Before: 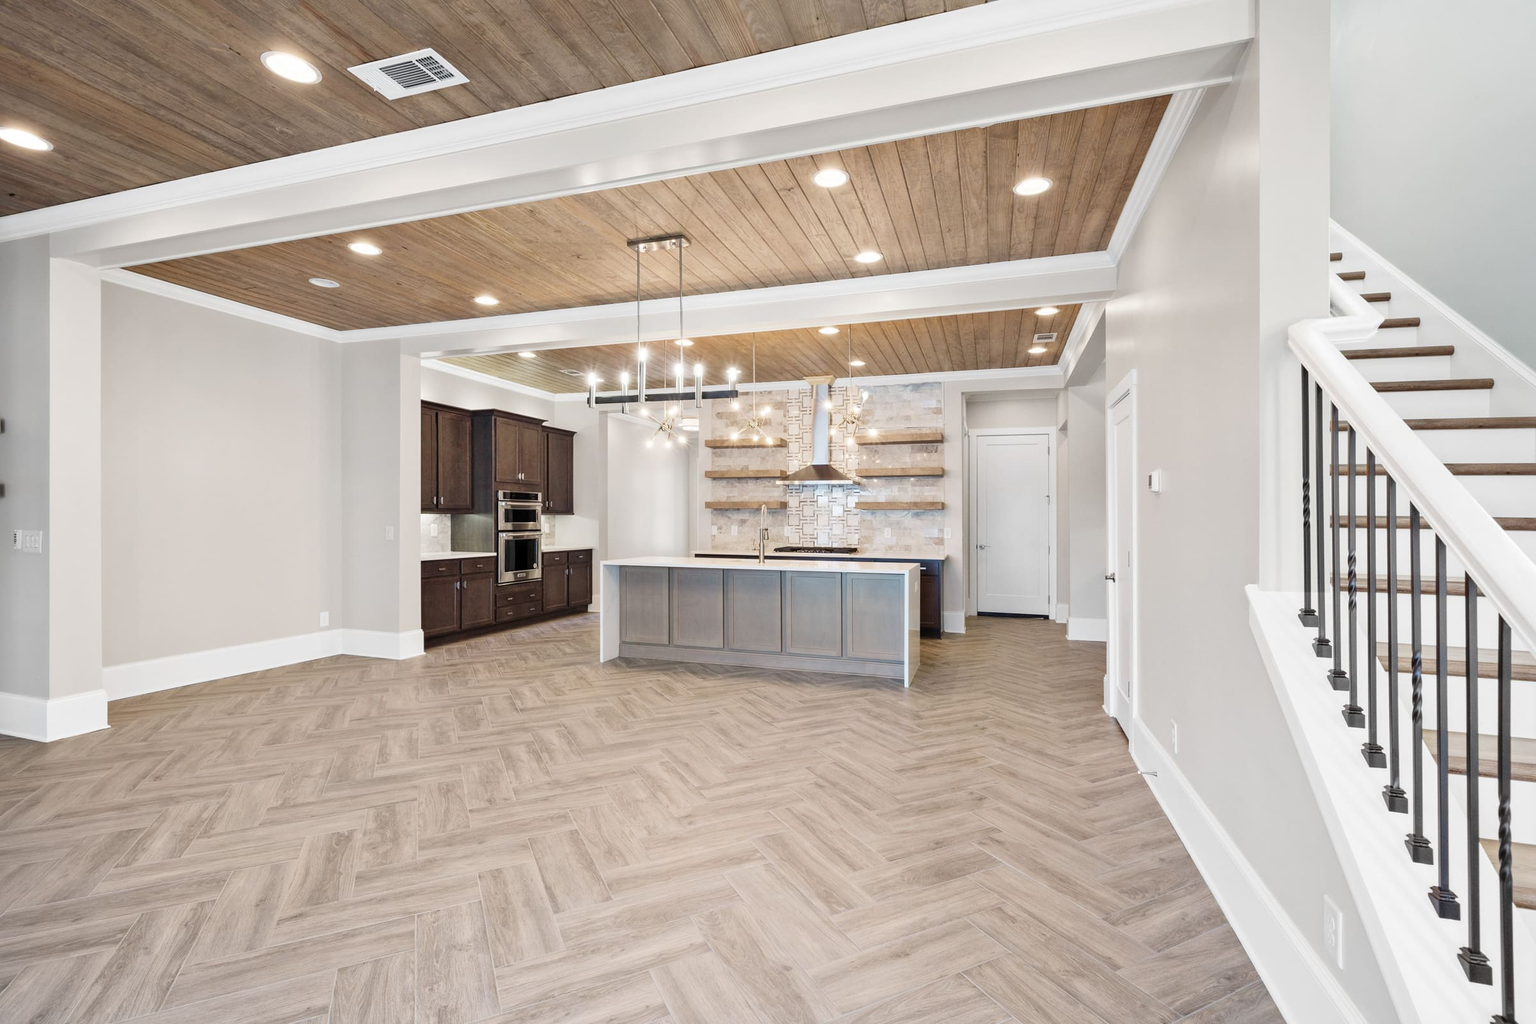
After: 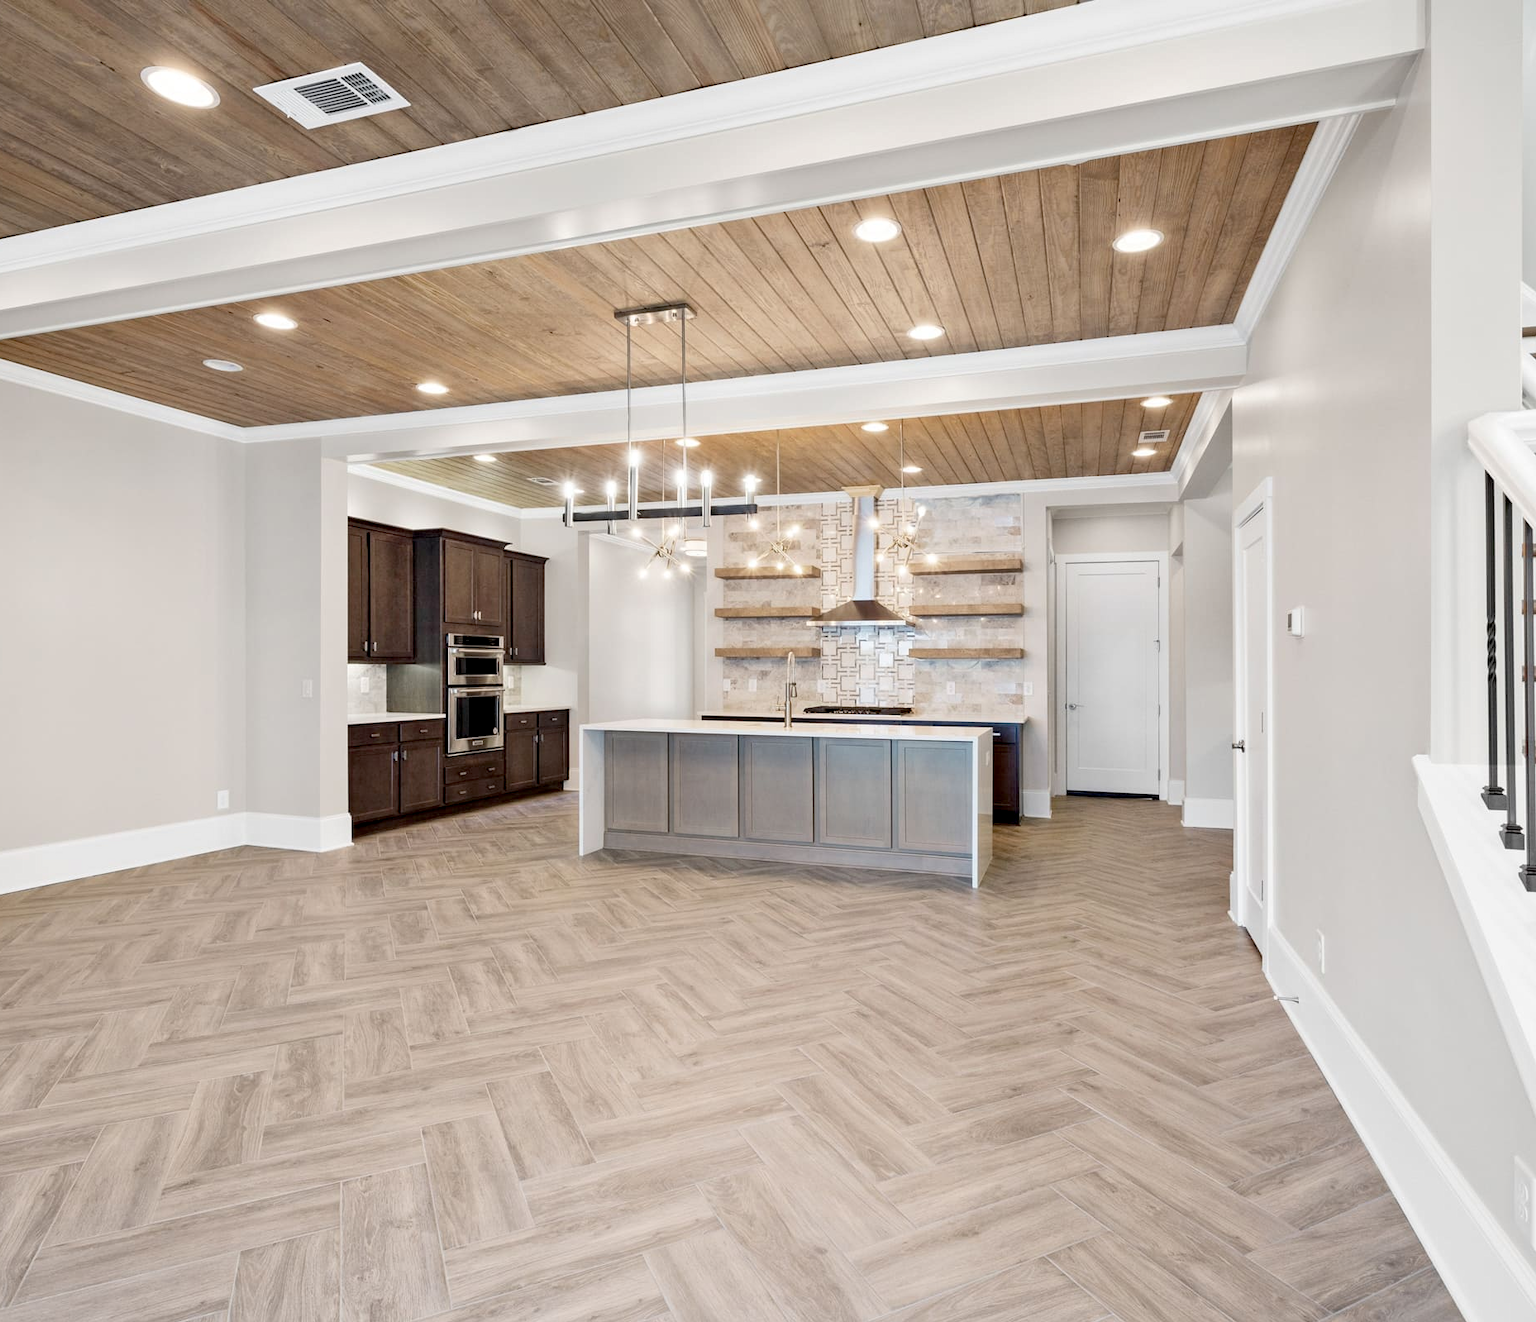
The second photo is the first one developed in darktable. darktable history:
exposure: black level correction 0.01, exposure 0.011 EV, compensate highlight preservation false
crop: left 9.88%, right 12.664%
